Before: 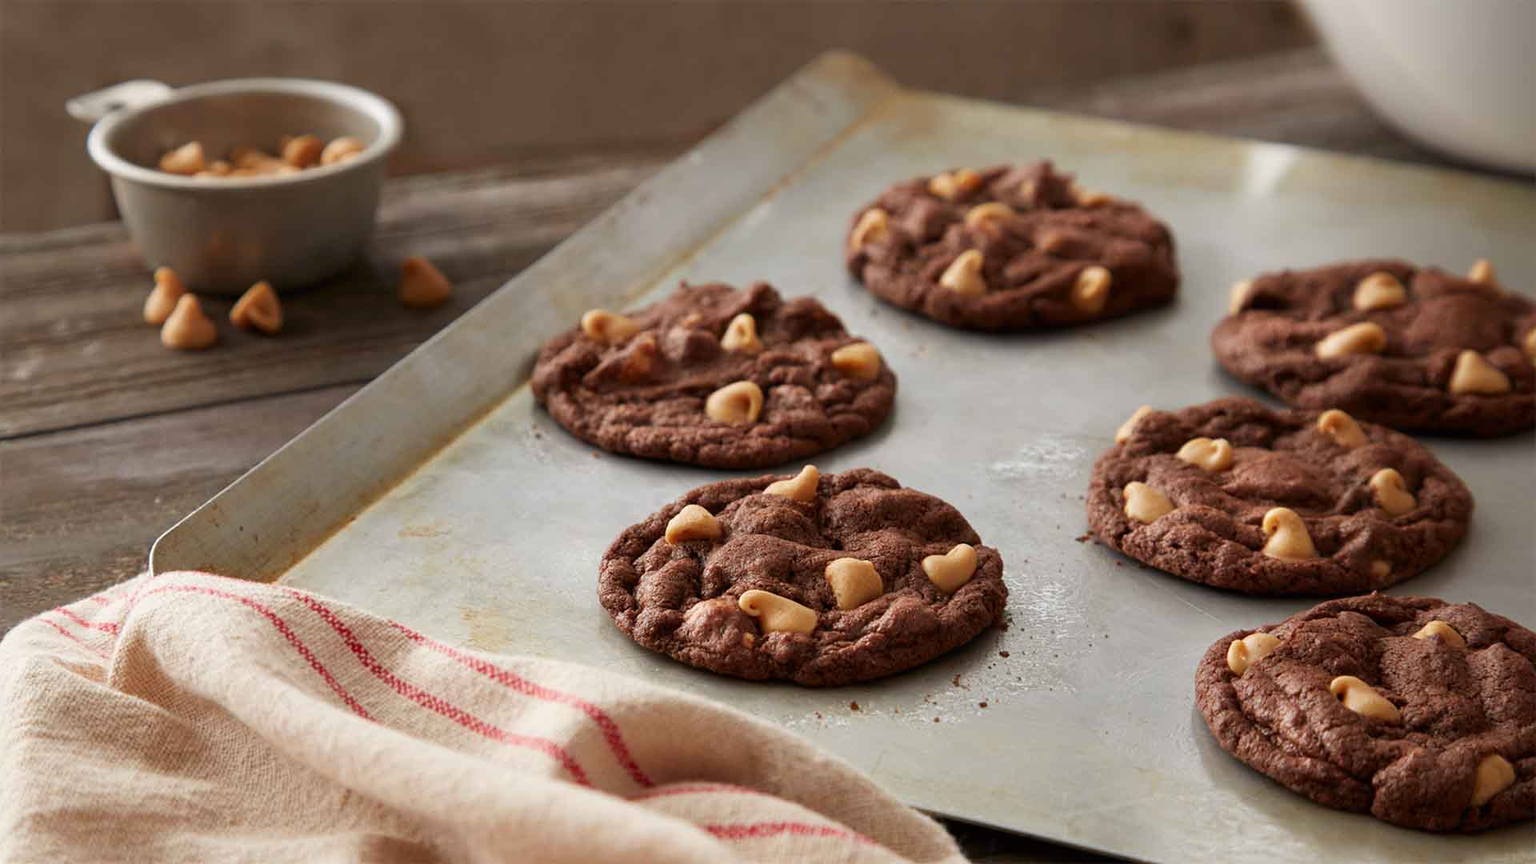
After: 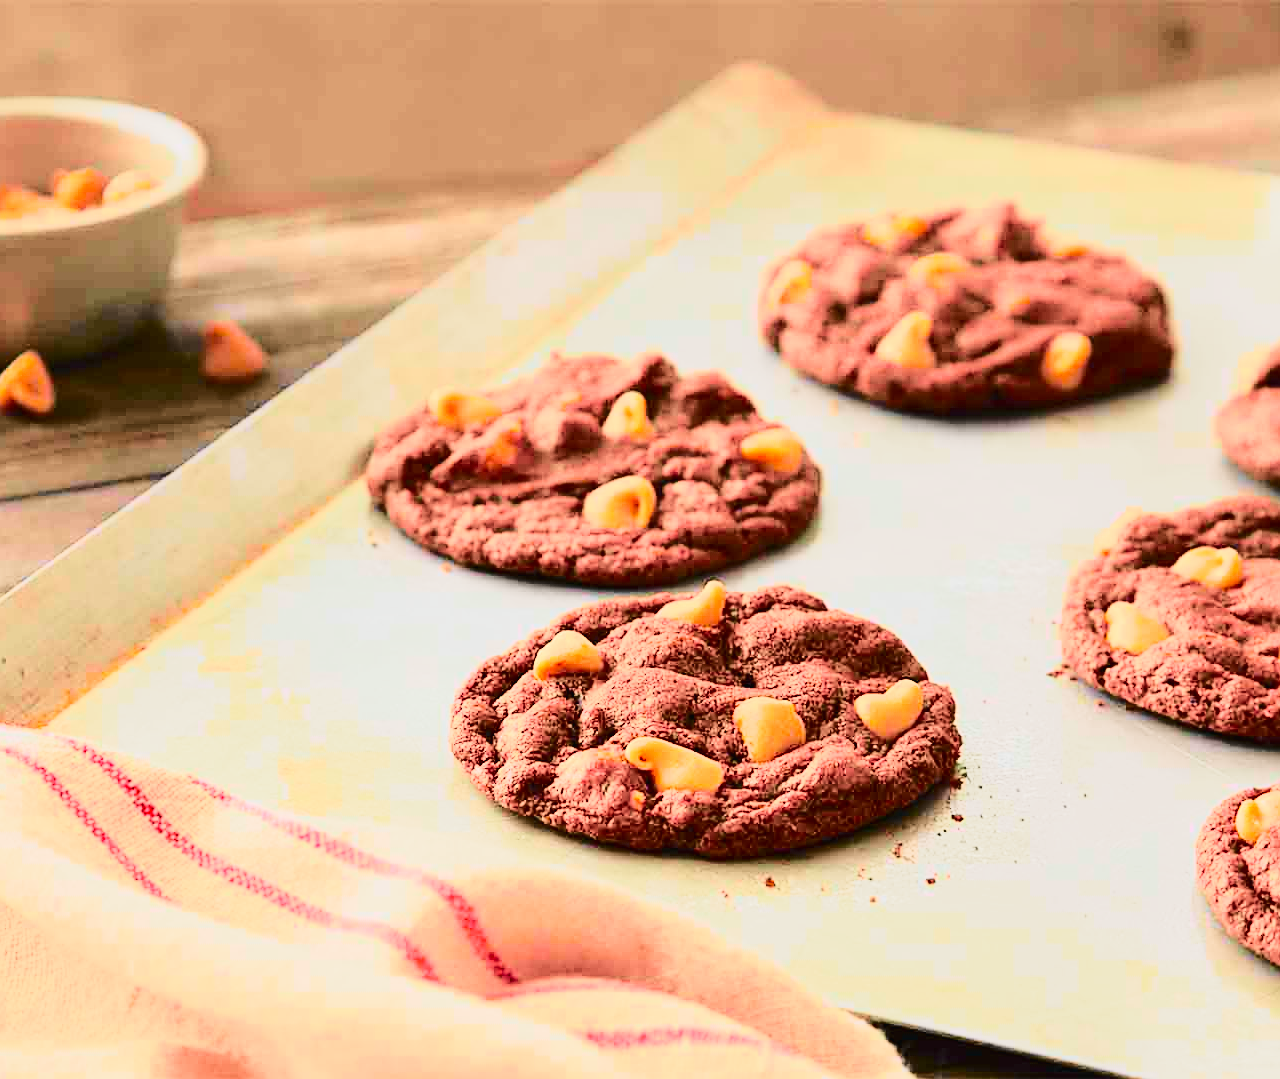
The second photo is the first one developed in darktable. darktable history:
tone curve: curves: ch0 [(0, 0.018) (0.036, 0.038) (0.15, 0.131) (0.27, 0.247) (0.528, 0.554) (0.761, 0.761) (1, 0.919)]; ch1 [(0, 0) (0.179, 0.173) (0.322, 0.32) (0.429, 0.431) (0.502, 0.5) (0.519, 0.522) (0.562, 0.588) (0.625, 0.67) (0.711, 0.745) (1, 1)]; ch2 [(0, 0) (0.29, 0.295) (0.404, 0.436) (0.497, 0.499) (0.521, 0.523) (0.561, 0.605) (0.657, 0.655) (0.712, 0.764) (1, 1)], color space Lab, independent channels, preserve colors none
exposure: black level correction 0, exposure 1.2 EV, compensate highlight preservation false
crop and rotate: left 15.546%, right 17.787%
base curve: curves: ch0 [(0, 0) (0.032, 0.037) (0.105, 0.228) (0.435, 0.76) (0.856, 0.983) (1, 1)]
sharpen: on, module defaults
